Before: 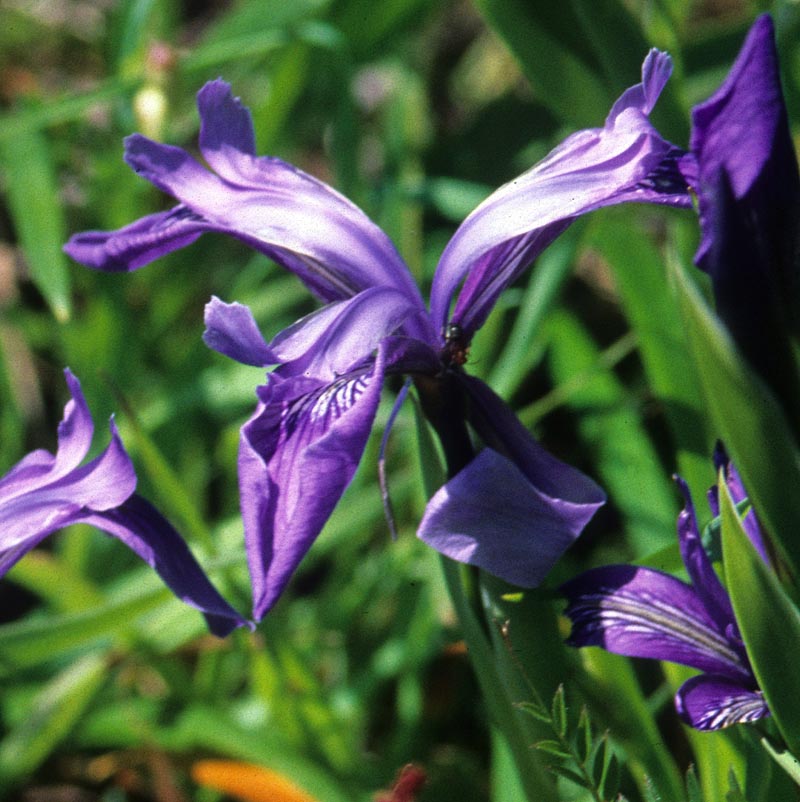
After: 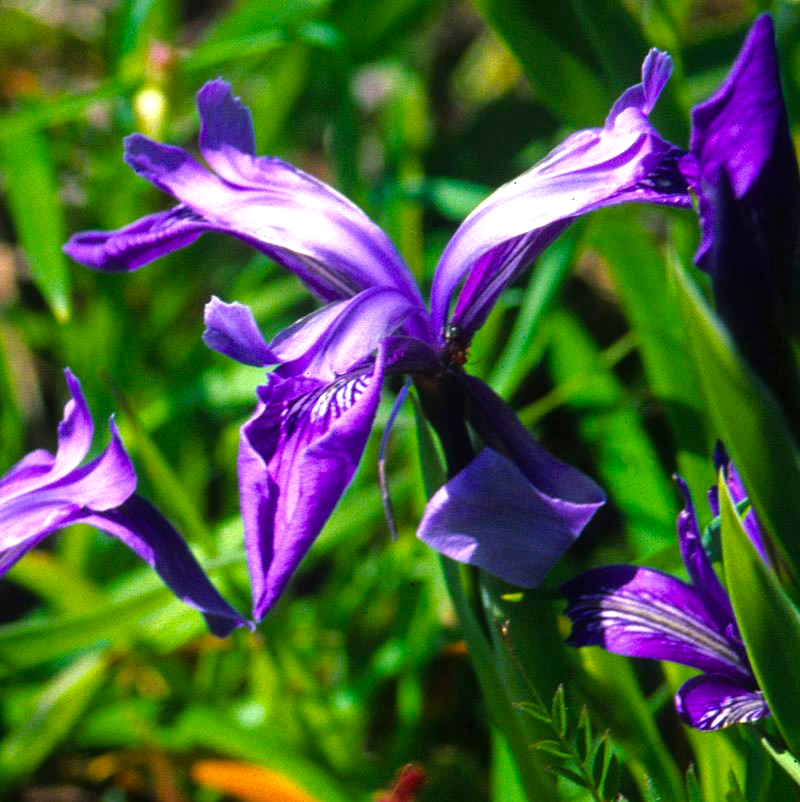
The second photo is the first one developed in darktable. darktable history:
color balance rgb: linear chroma grading › shadows 10.711%, linear chroma grading › highlights 10.136%, linear chroma grading › global chroma 15.334%, linear chroma grading › mid-tones 14.762%, perceptual saturation grading › global saturation 15.05%, perceptual brilliance grading › highlights 8.17%, perceptual brilliance grading › mid-tones 3.404%, perceptual brilliance grading › shadows 1.96%
